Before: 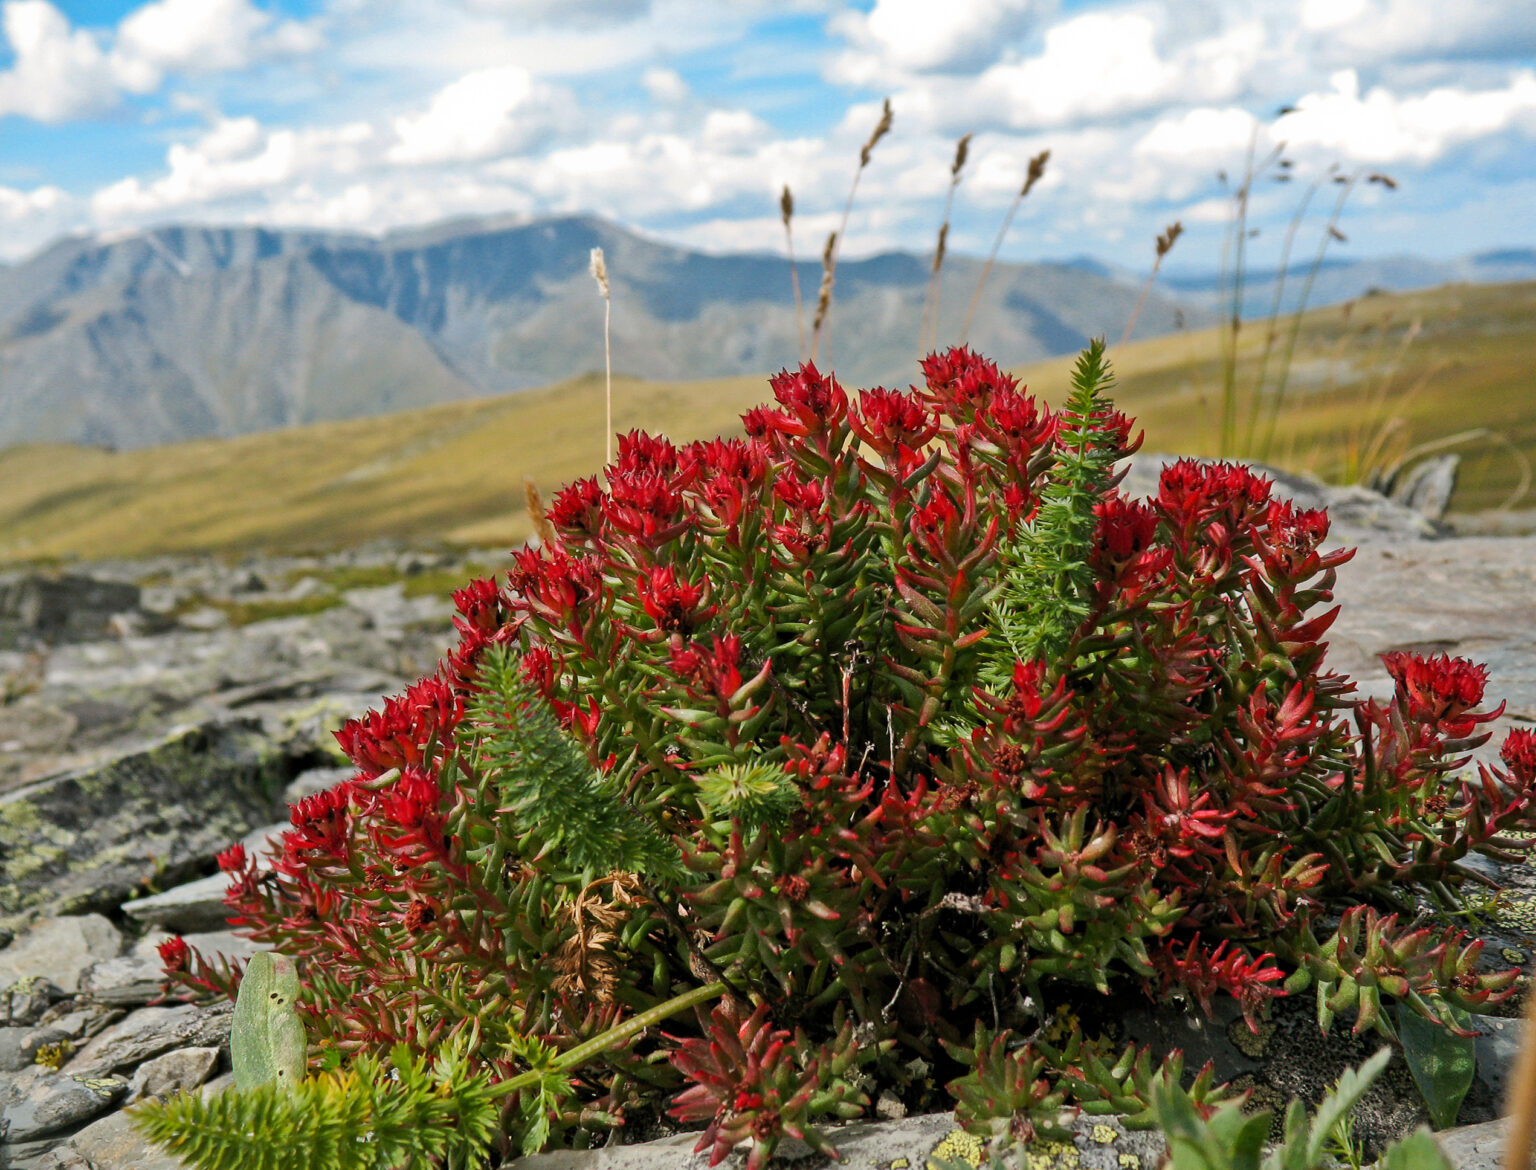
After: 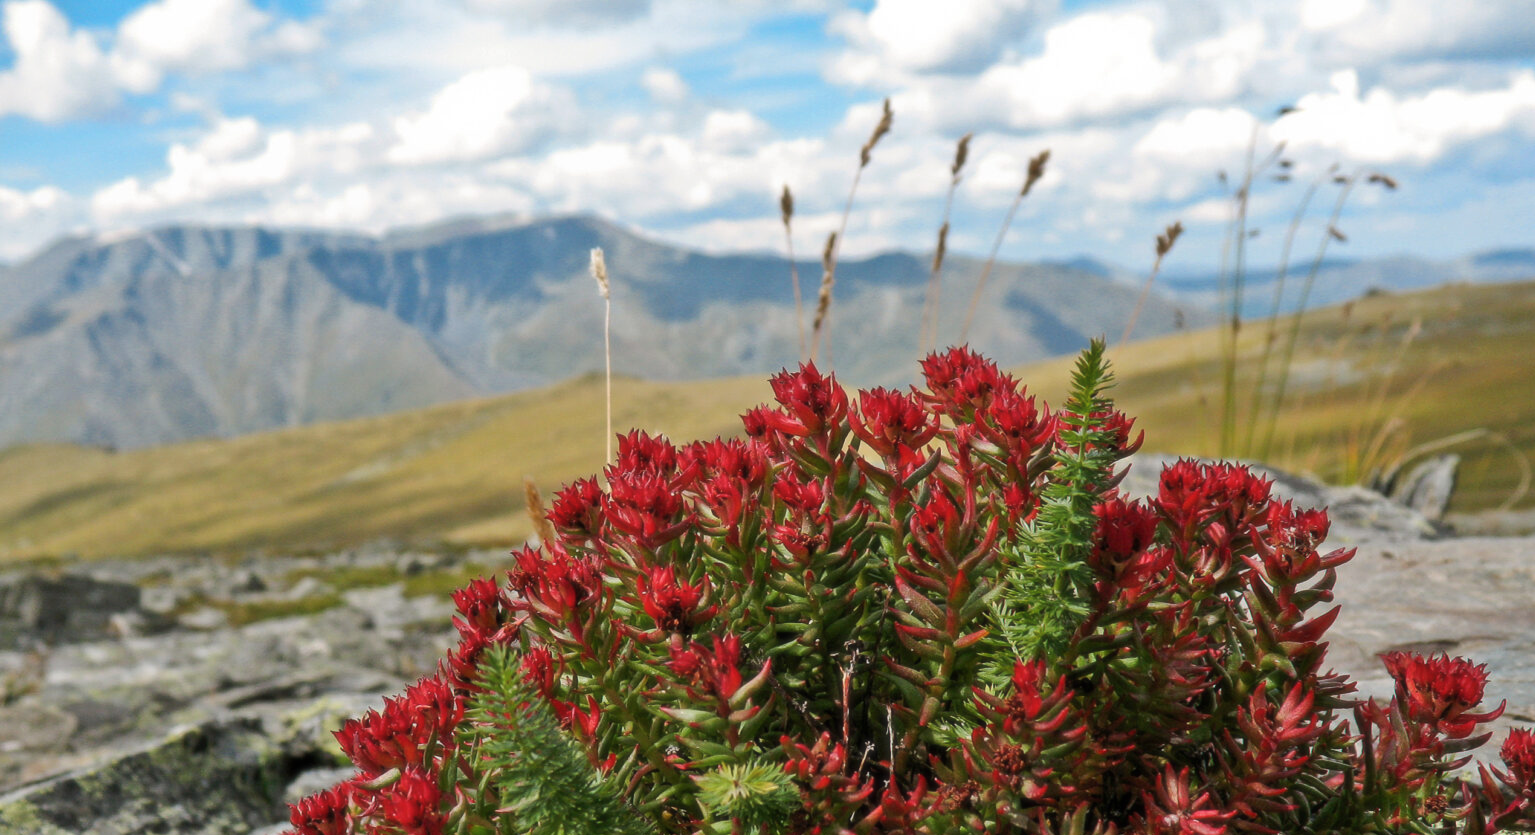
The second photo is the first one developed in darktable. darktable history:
soften: size 10%, saturation 50%, brightness 0.2 EV, mix 10%
crop: bottom 28.576%
